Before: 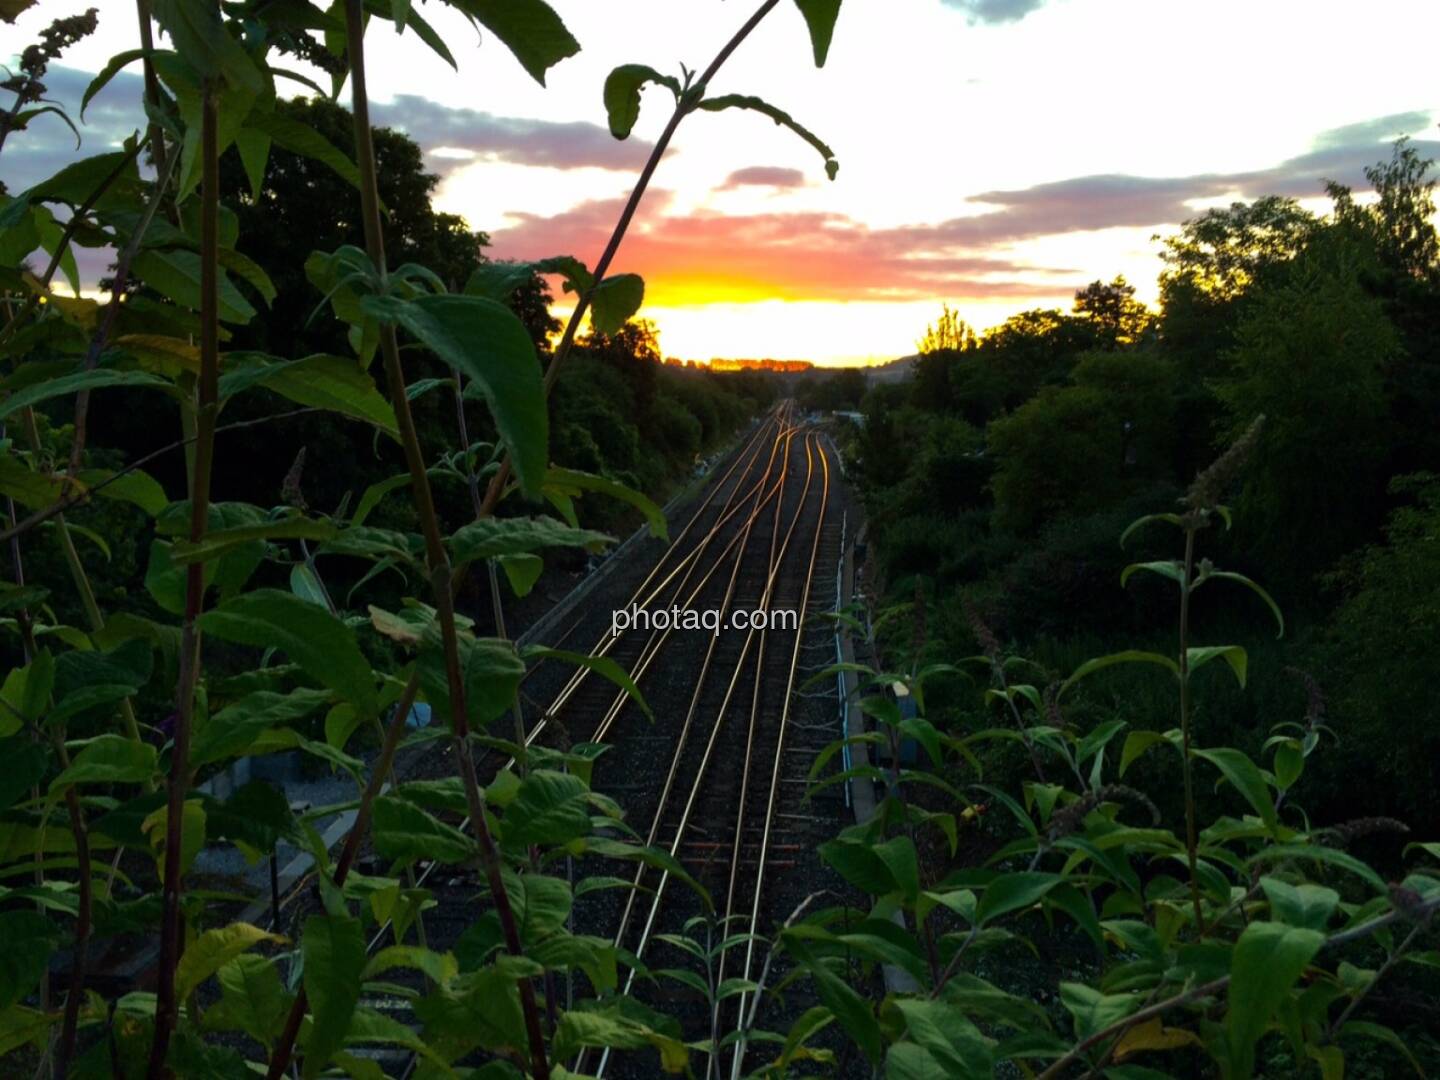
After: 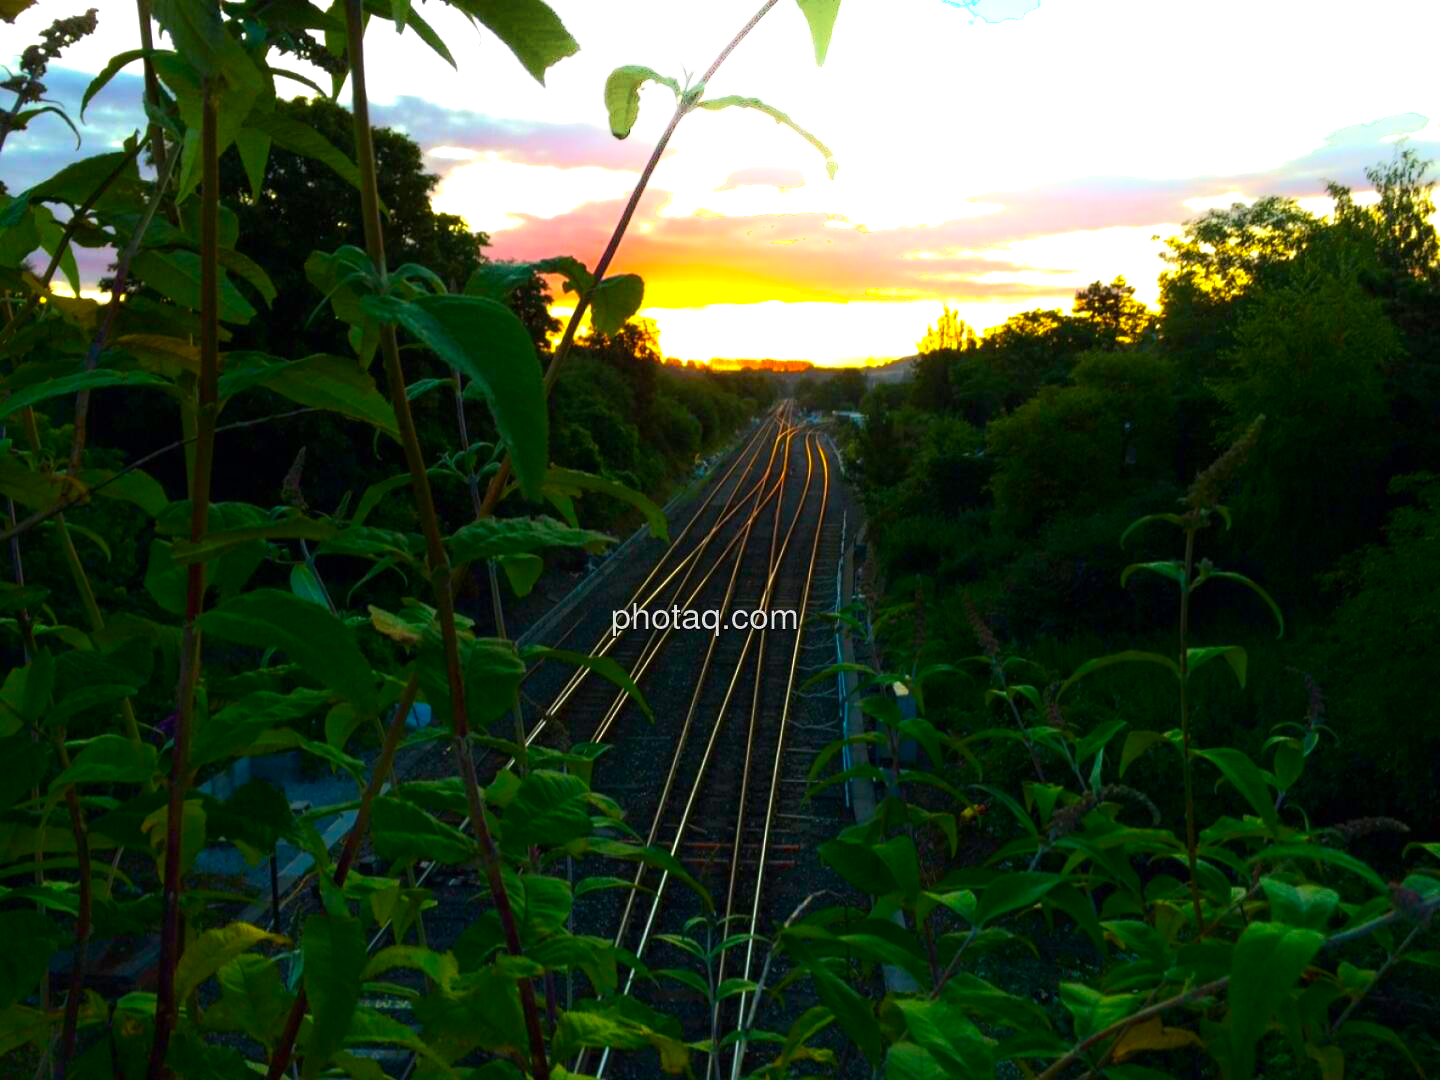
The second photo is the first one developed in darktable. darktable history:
shadows and highlights: shadows -38.83, highlights 63.36, soften with gaussian
exposure: exposure 0.648 EV, compensate exposure bias true, compensate highlight preservation false
color balance rgb: shadows lift › chroma 2.06%, shadows lift › hue 137.43°, perceptual saturation grading › global saturation 19.848%, global vibrance 40.547%
